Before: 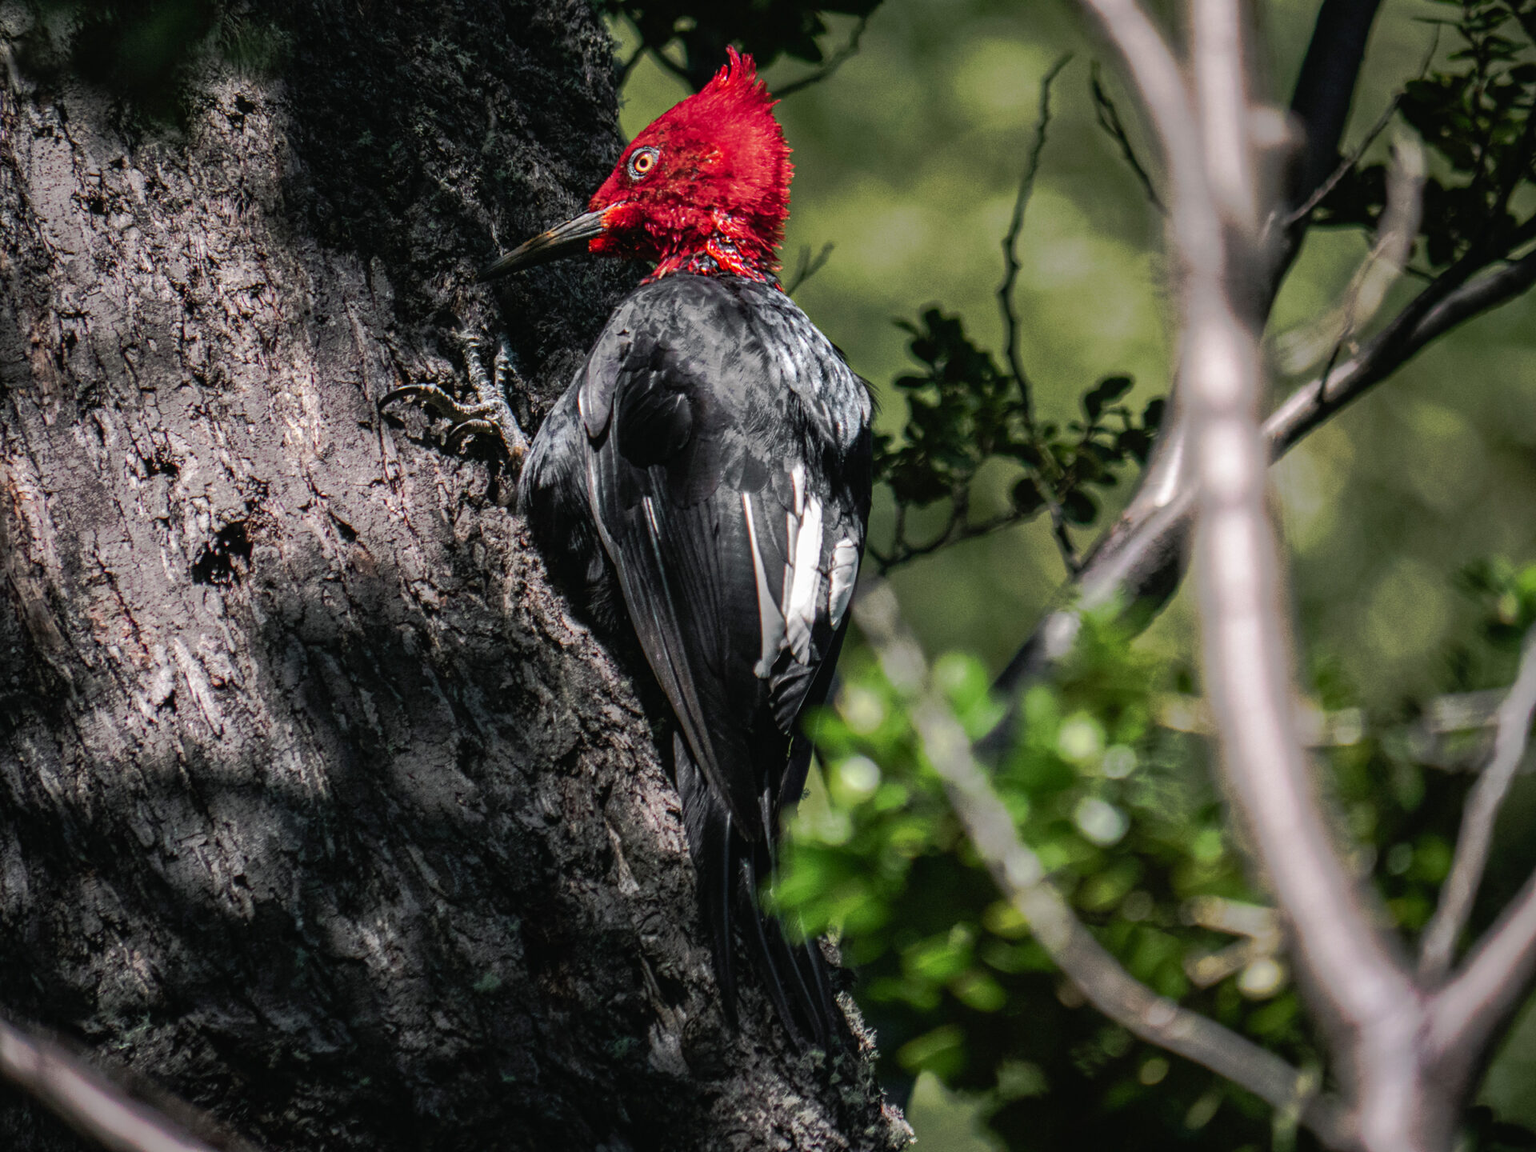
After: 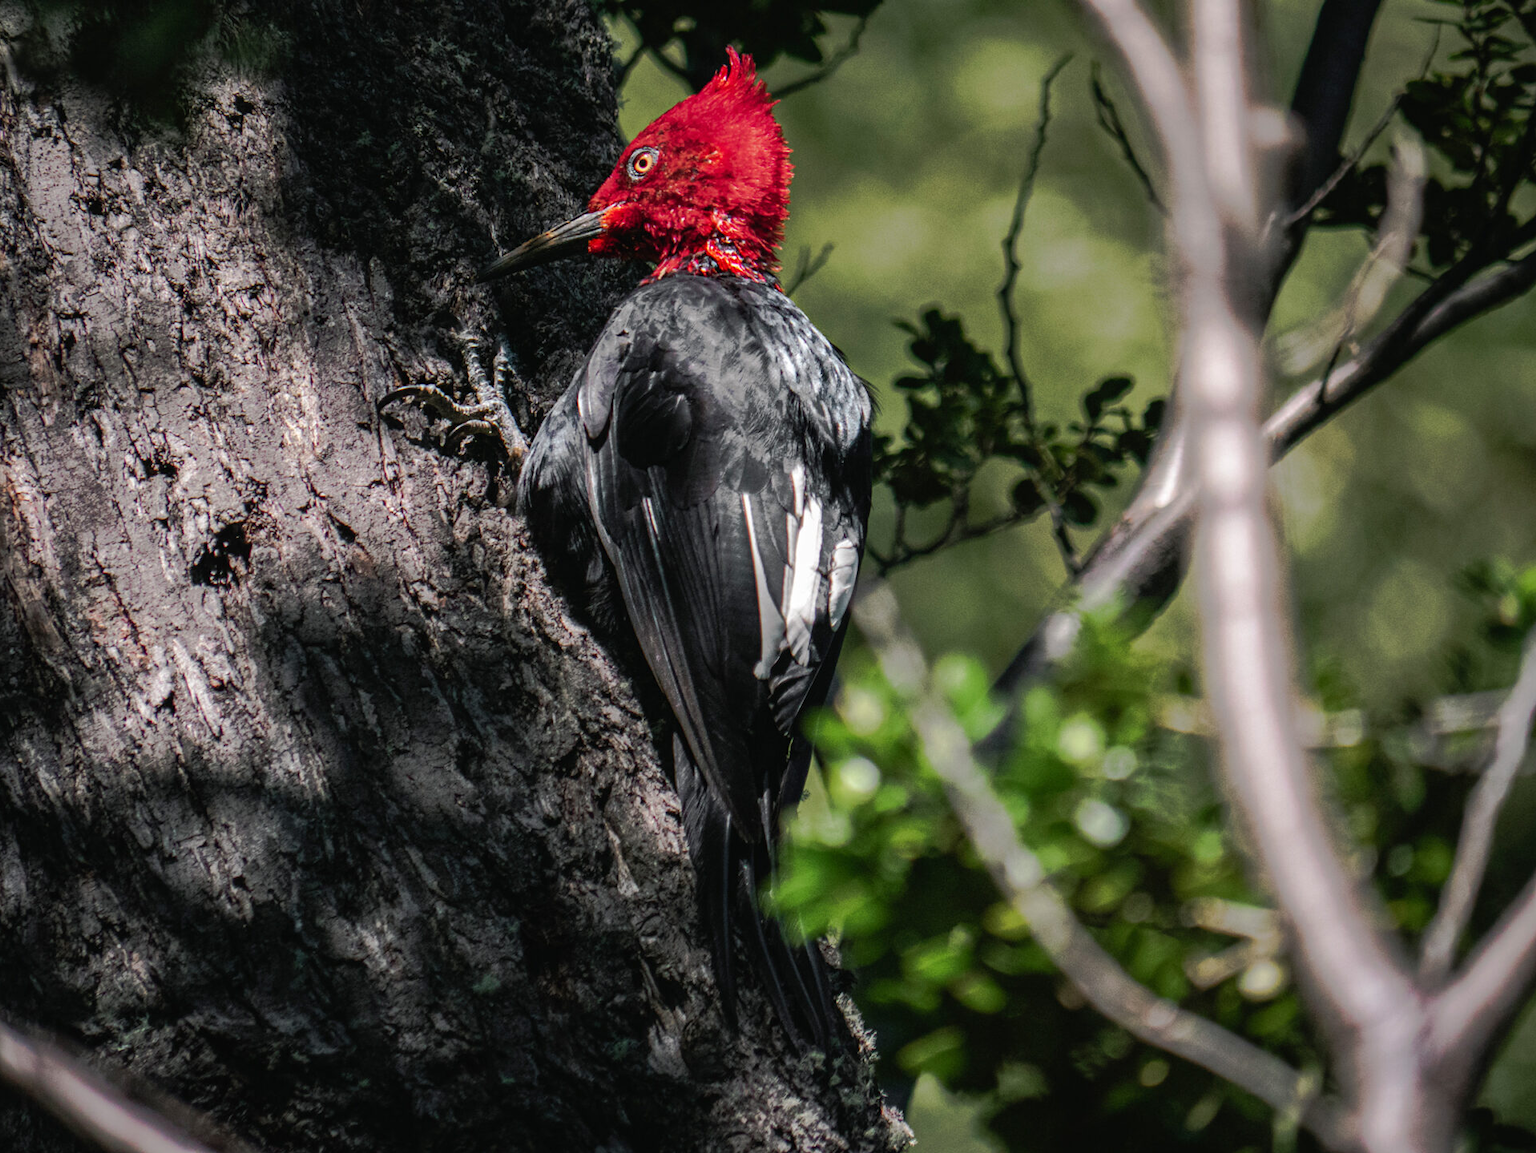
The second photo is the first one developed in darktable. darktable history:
exposure: compensate exposure bias true, compensate highlight preservation false
tone equalizer: edges refinement/feathering 500, mask exposure compensation -1.57 EV, preserve details no
crop: left 0.11%
